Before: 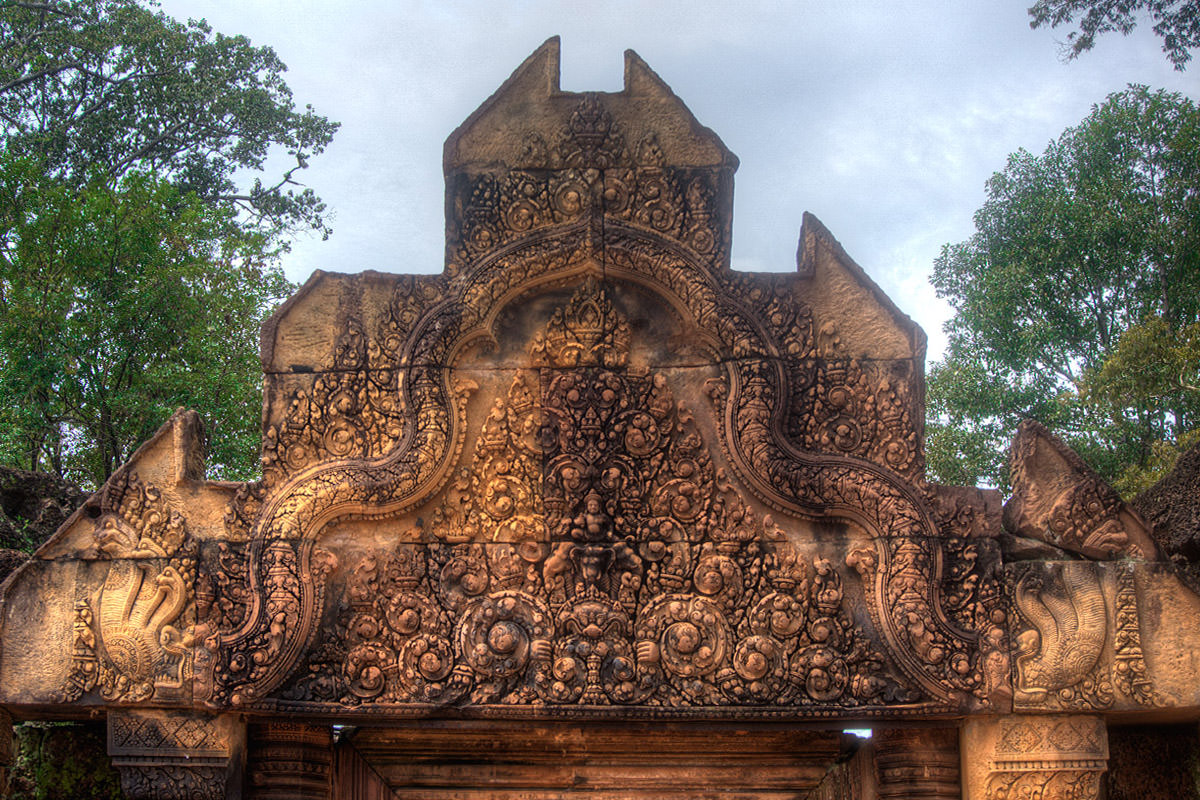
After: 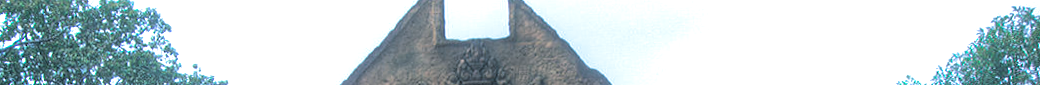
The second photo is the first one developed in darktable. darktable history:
rotate and perspective: rotation -2.56°, automatic cropping off
color correction: highlights a* -10.69, highlights b* -19.19
crop and rotate: left 9.644%, top 9.491%, right 6.021%, bottom 80.509%
contrast brightness saturation: contrast 0.07, brightness 0.08, saturation 0.18
exposure: exposure 0.515 EV, compensate highlight preservation false
split-toning: shadows › hue 205.2°, shadows › saturation 0.29, highlights › hue 50.4°, highlights › saturation 0.38, balance -49.9
